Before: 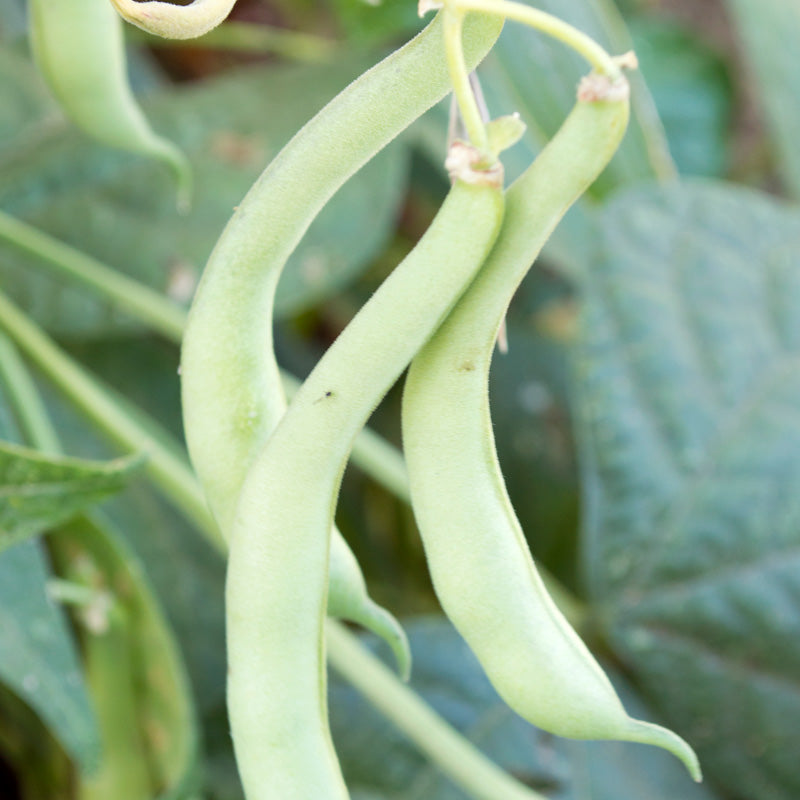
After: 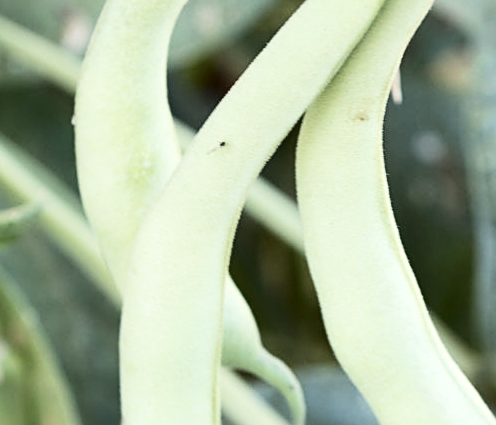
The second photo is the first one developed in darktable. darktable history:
crop: left 13.312%, top 31.28%, right 24.627%, bottom 15.582%
contrast brightness saturation: contrast 0.25, saturation -0.31
sharpen: amount 0.55
